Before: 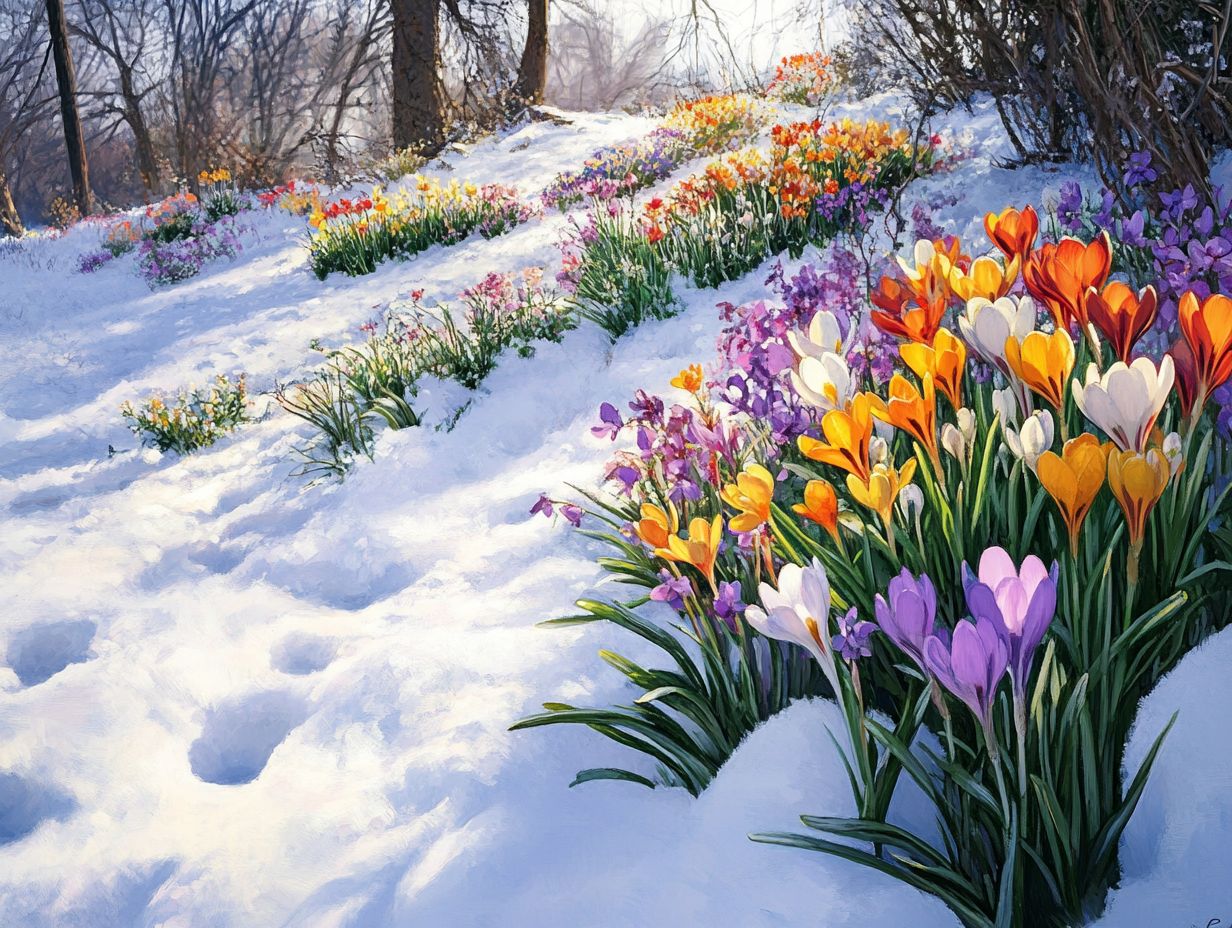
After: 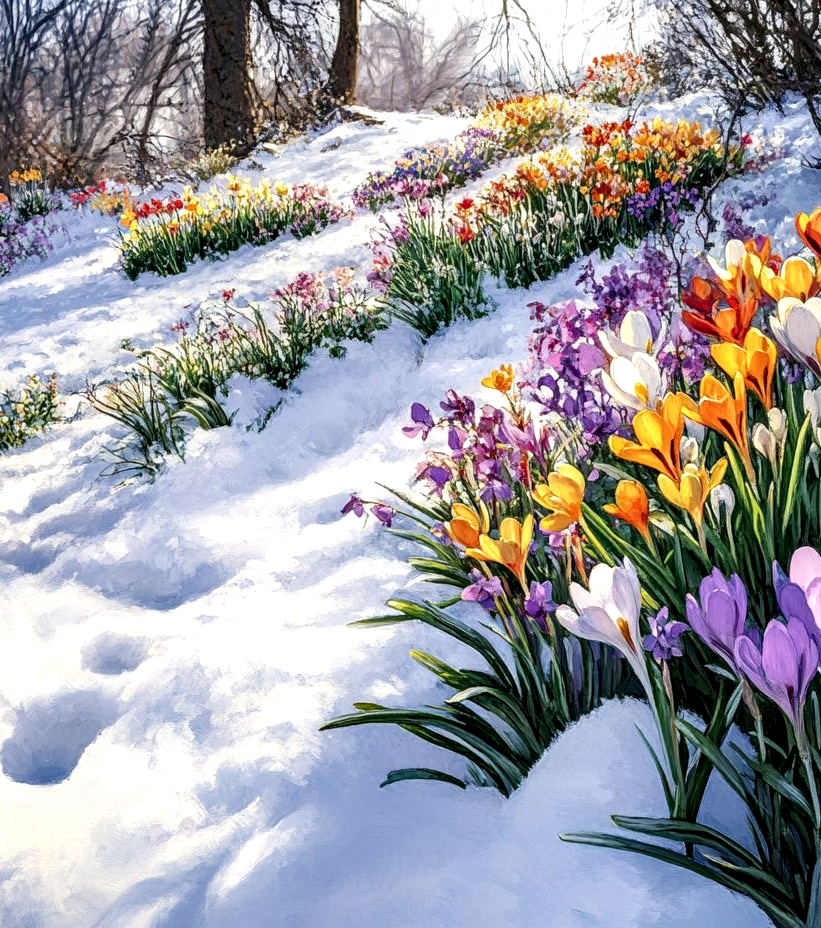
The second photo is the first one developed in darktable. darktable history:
crop: left 15.419%, right 17.914%
local contrast: highlights 60%, shadows 60%, detail 160%
